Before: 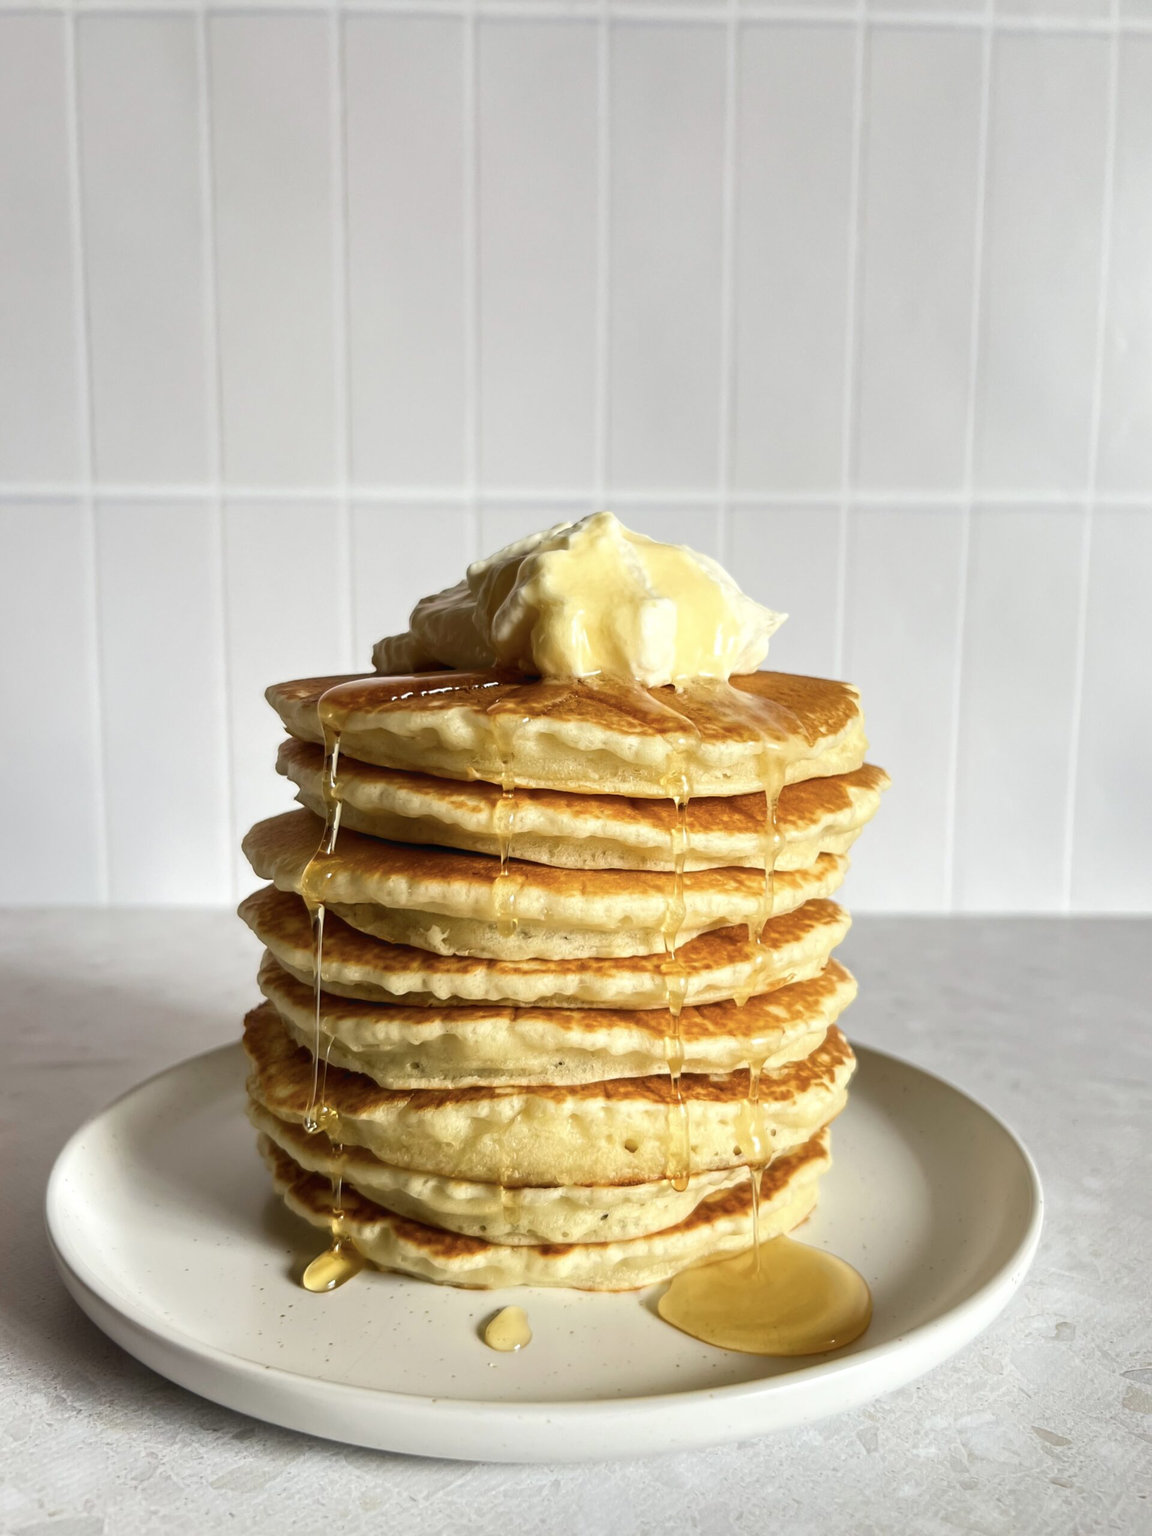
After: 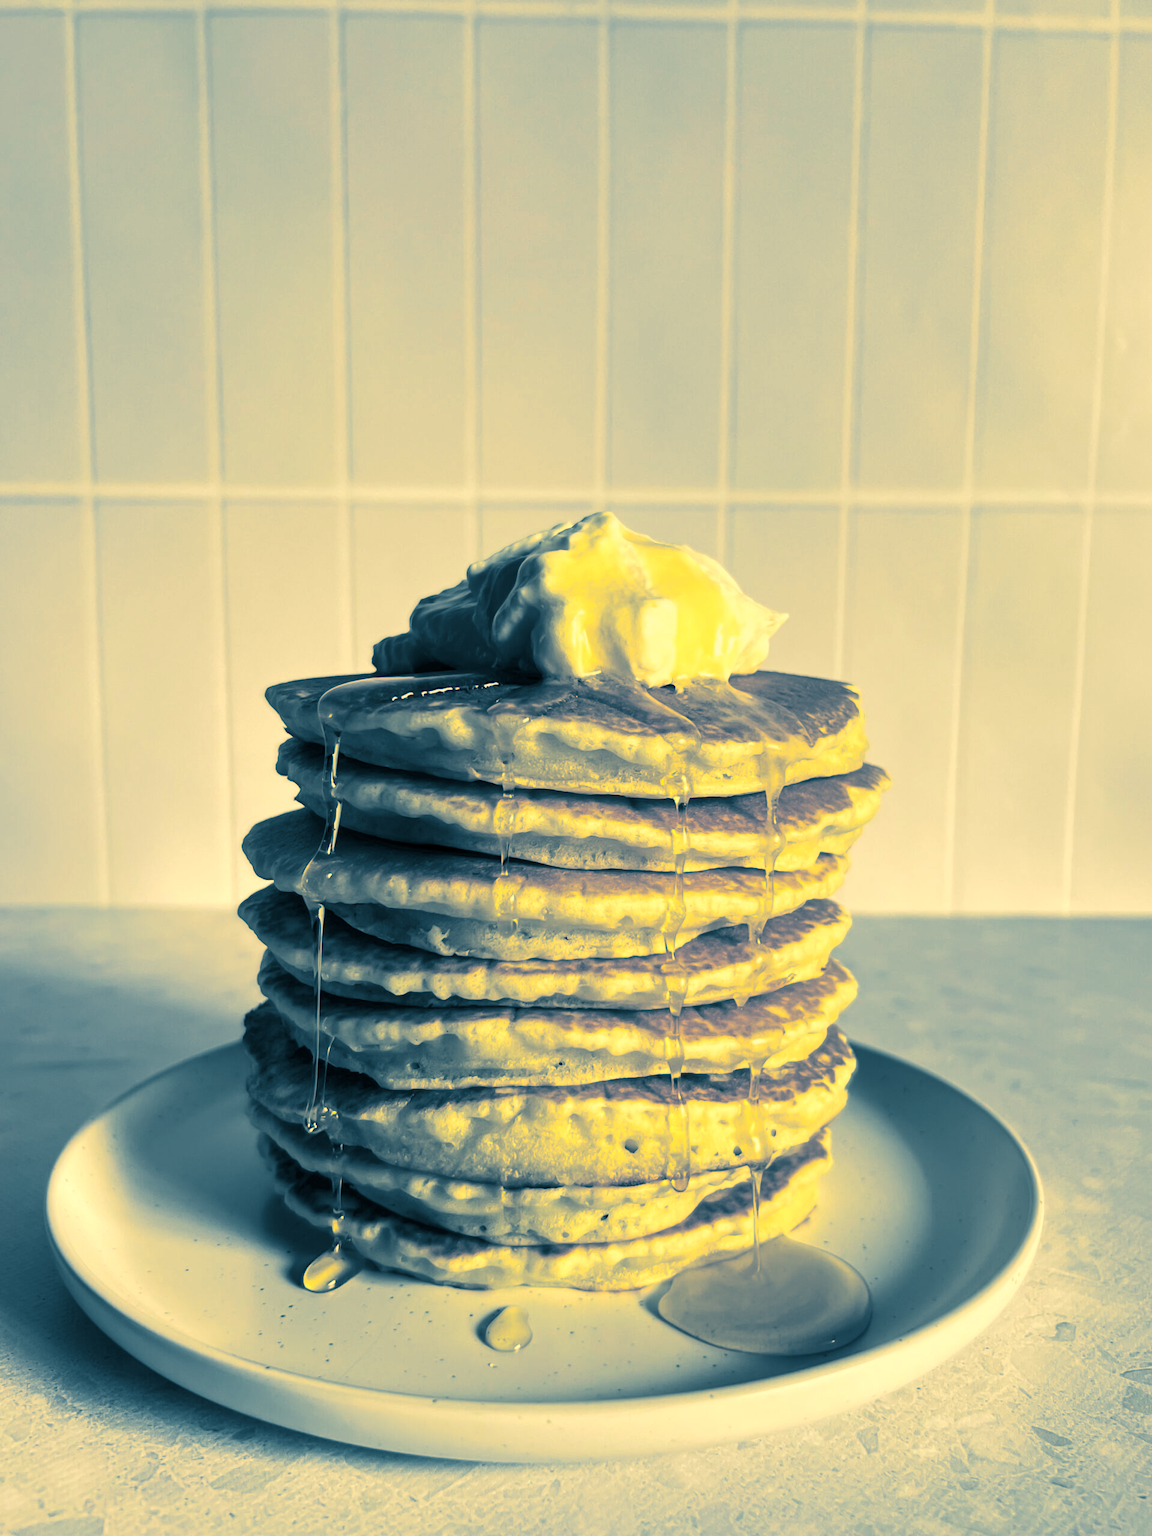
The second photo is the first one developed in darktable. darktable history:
shadows and highlights: shadows 62.66, white point adjustment 0.37, highlights -34.44, compress 83.82%
color correction: highlights a* 5.62, highlights b* 33.57, shadows a* -25.86, shadows b* 4.02
split-toning: shadows › hue 212.4°, balance -70
